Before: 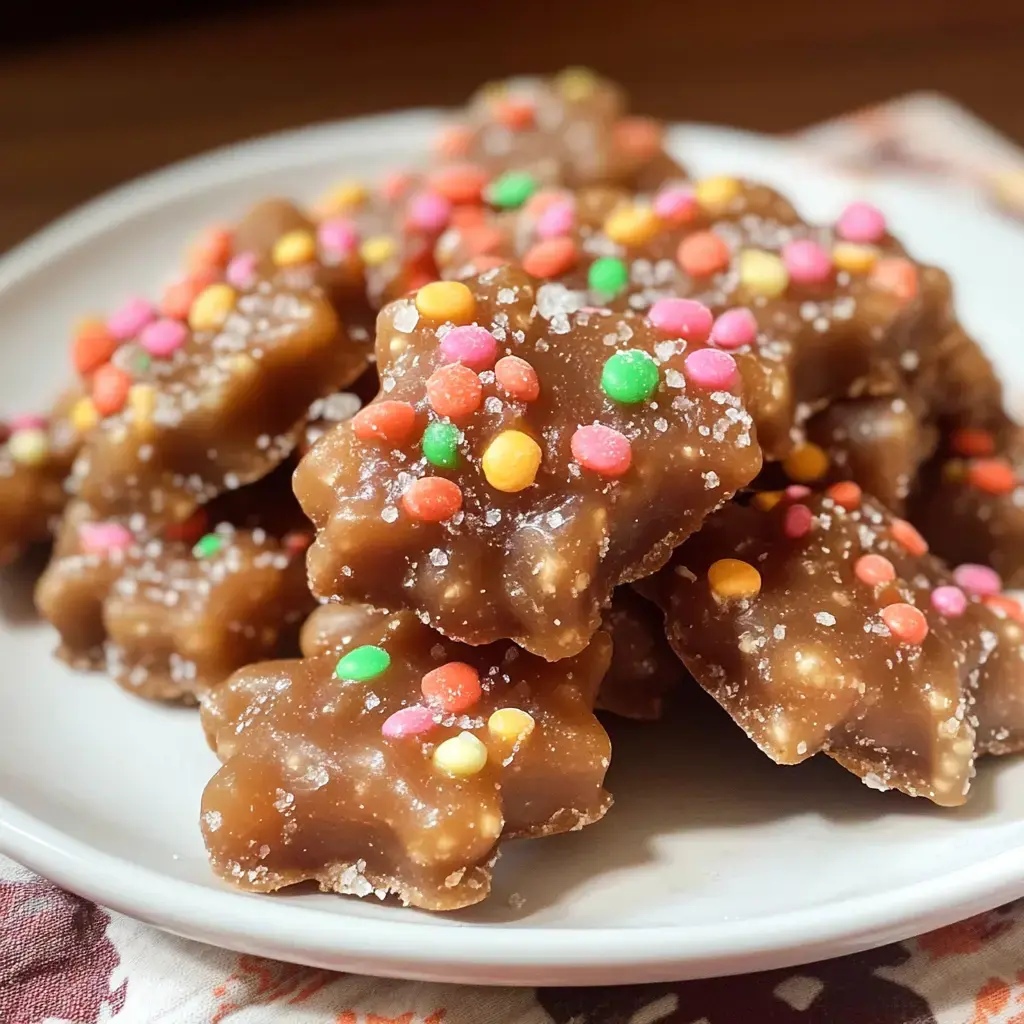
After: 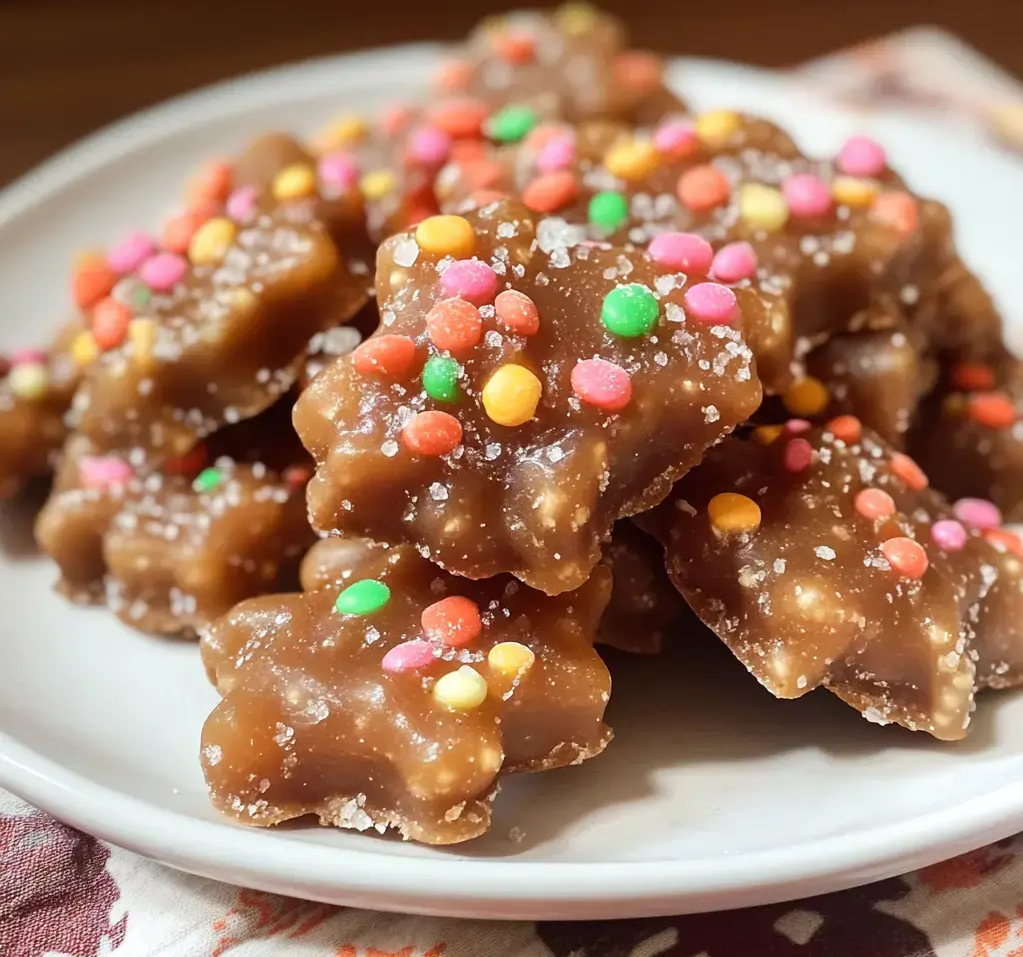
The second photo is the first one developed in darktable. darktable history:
crop and rotate: top 6.504%
